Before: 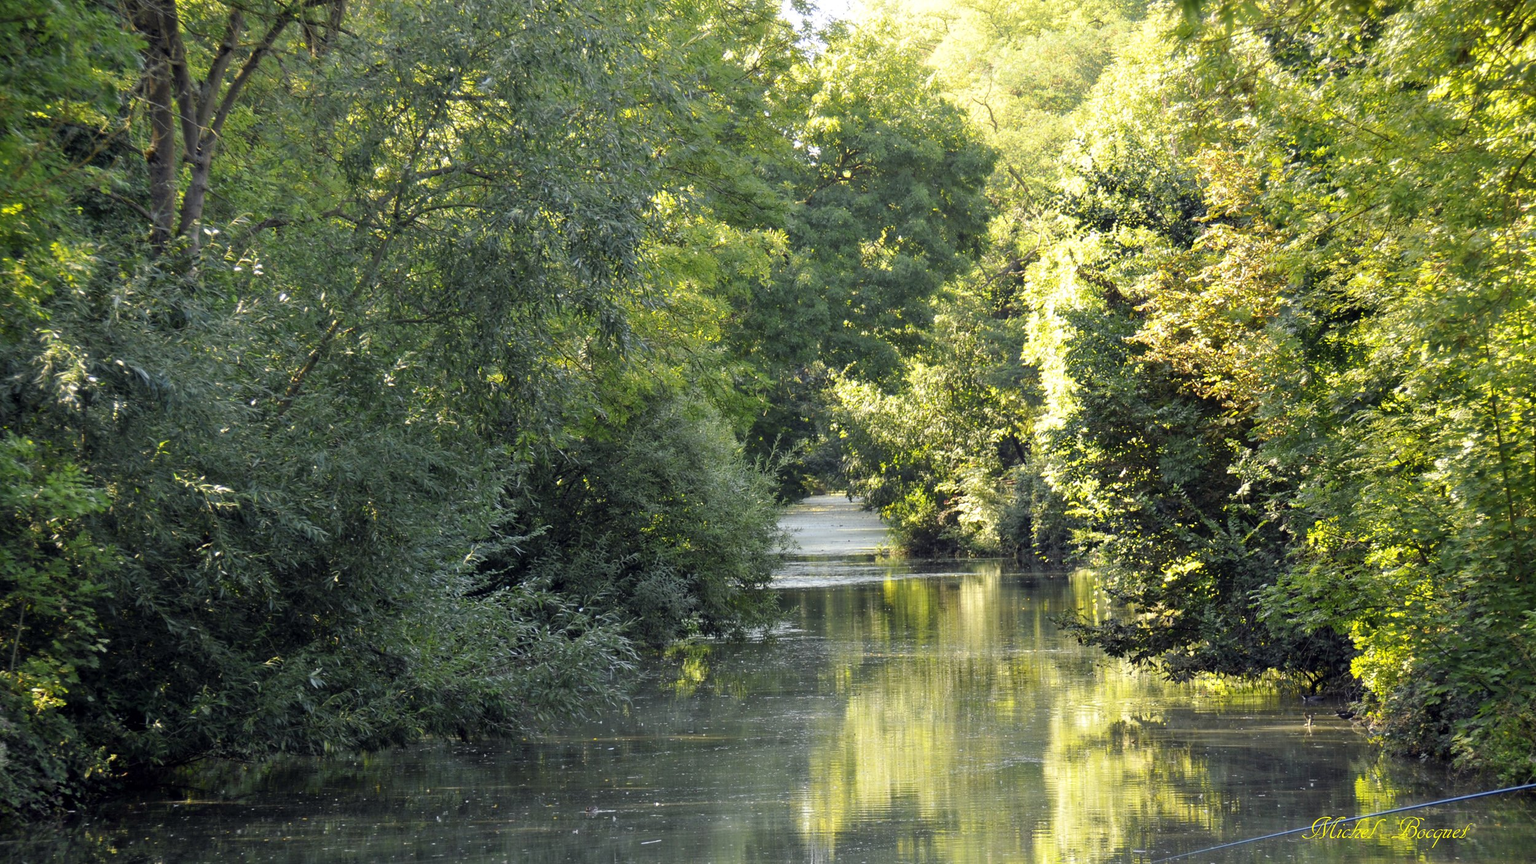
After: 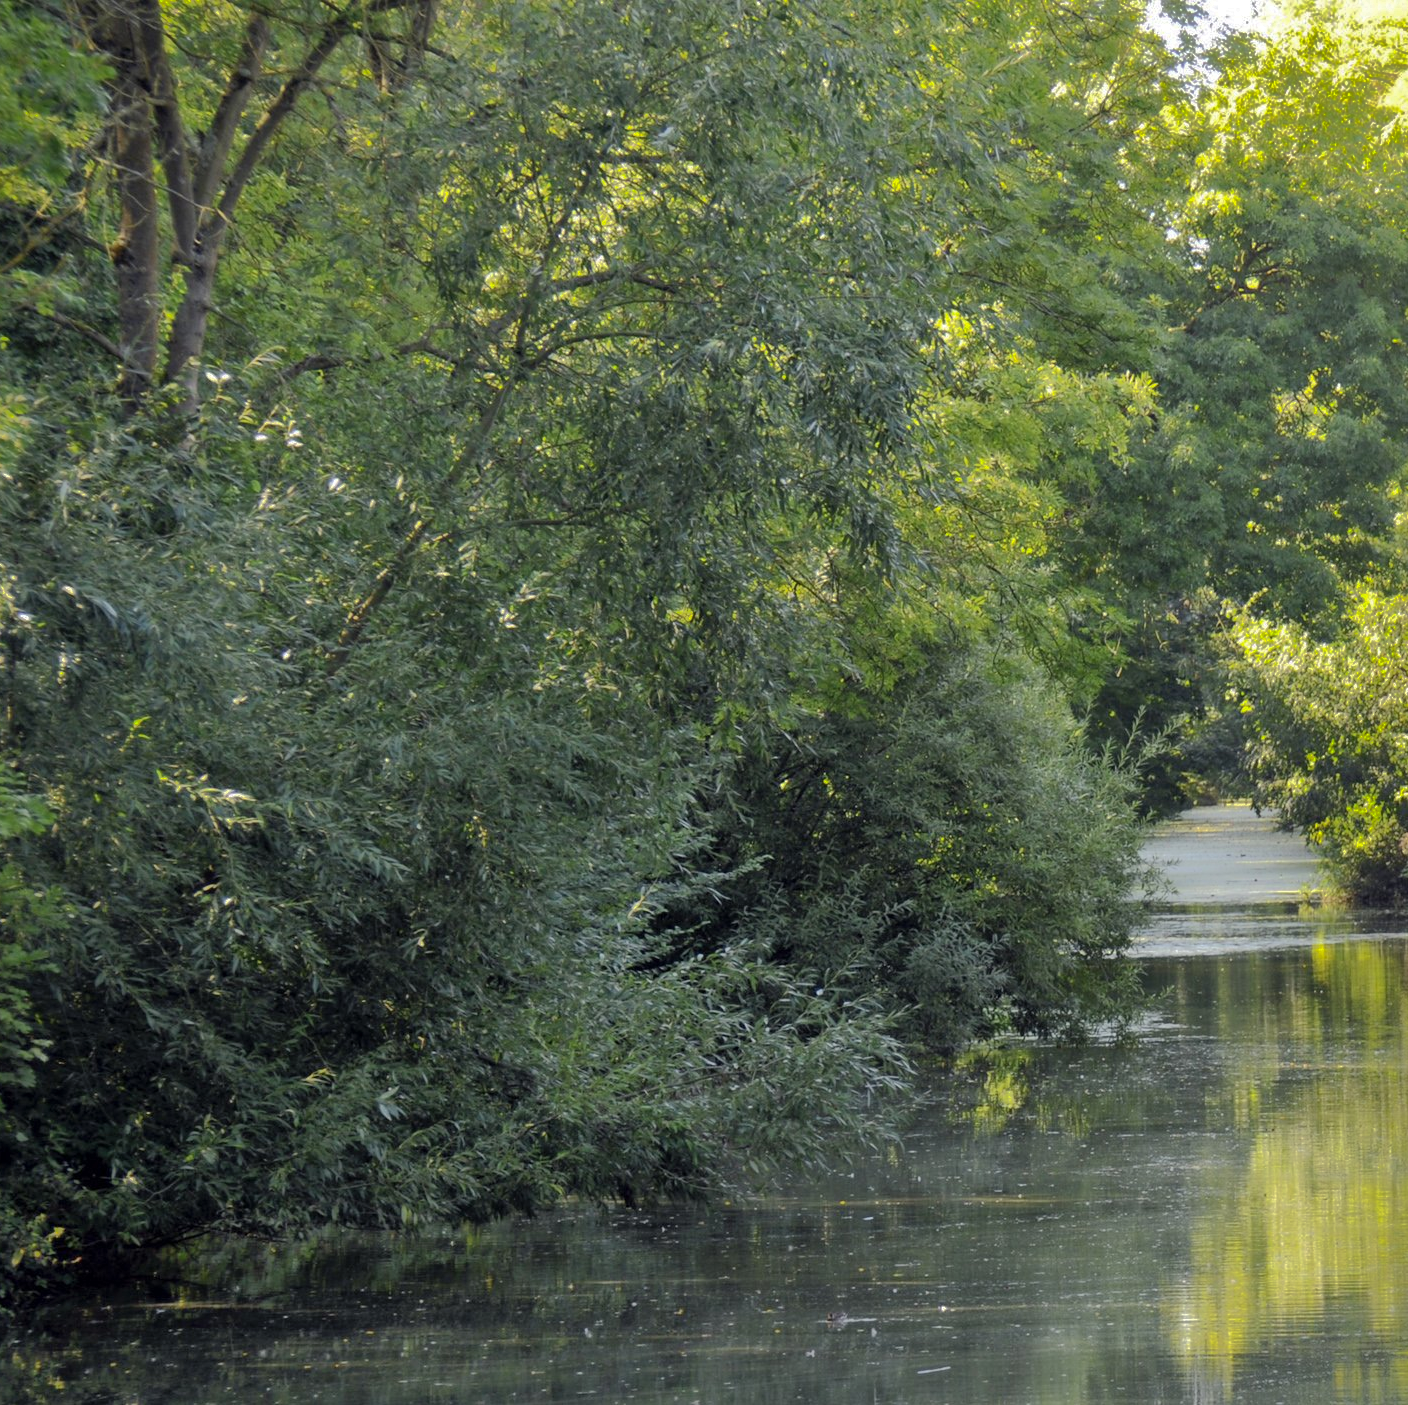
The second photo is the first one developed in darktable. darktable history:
shadows and highlights: shadows 38.11, highlights -75.92
crop: left 5.055%, right 38.625%
